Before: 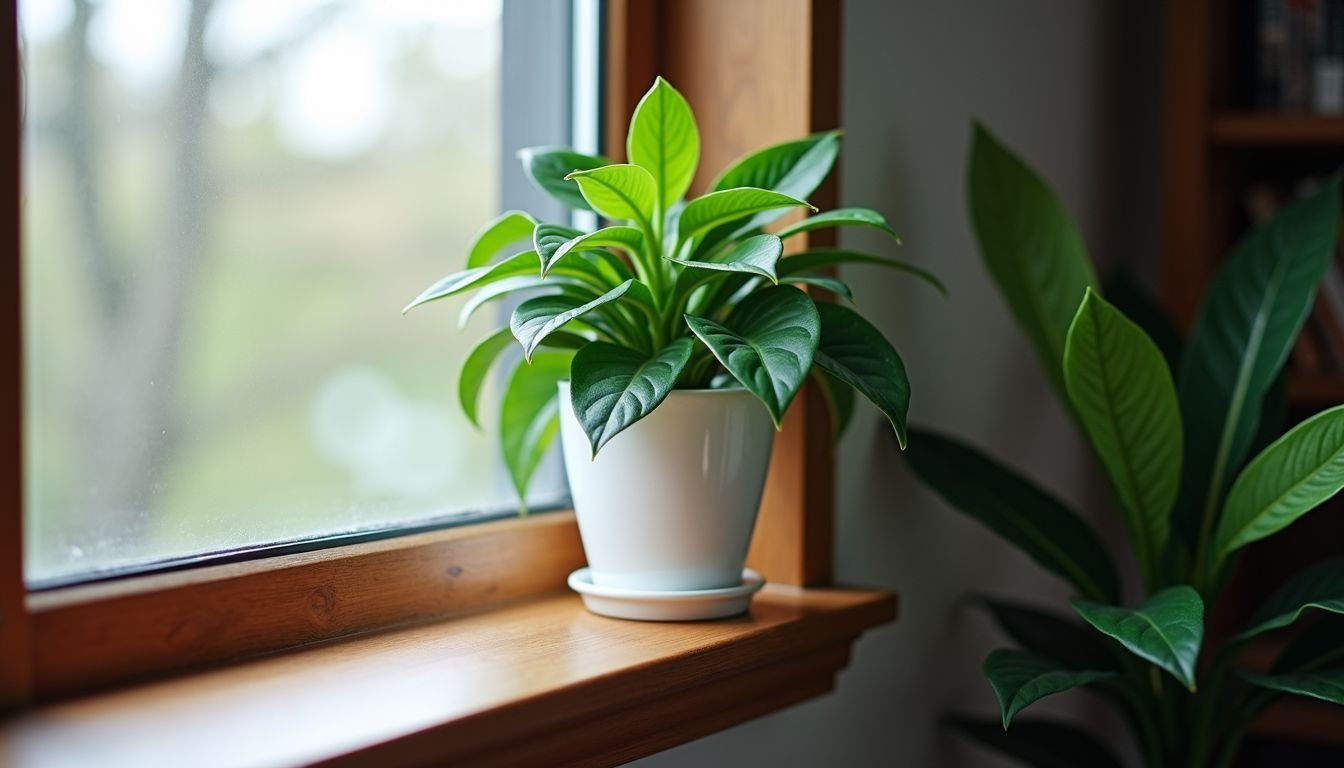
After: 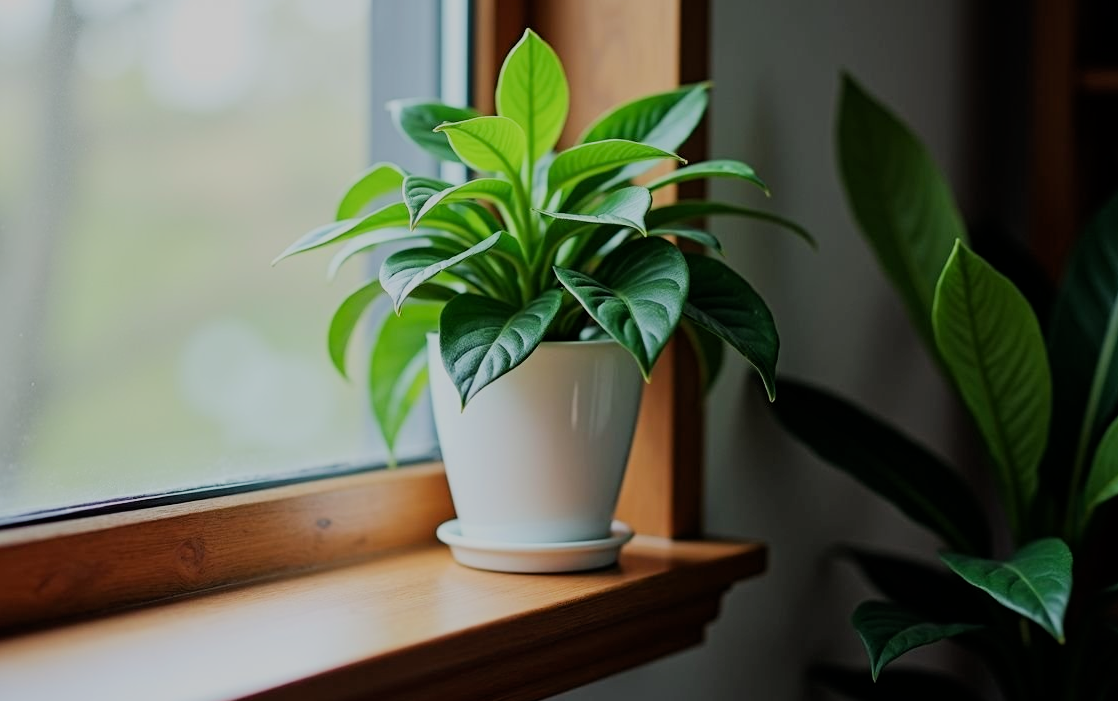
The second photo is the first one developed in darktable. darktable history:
crop: left 9.81%, top 6.269%, right 6.962%, bottom 2.352%
tone equalizer: -8 EV -0.001 EV, -7 EV 0.005 EV, -6 EV -0.02 EV, -5 EV 0.009 EV, -4 EV -0.011 EV, -3 EV 0.025 EV, -2 EV -0.049 EV, -1 EV -0.281 EV, +0 EV -0.6 EV, edges refinement/feathering 500, mask exposure compensation -1.57 EV, preserve details no
exposure: black level correction 0.001, compensate exposure bias true, compensate highlight preservation false
filmic rgb: black relative exposure -7.65 EV, white relative exposure 4.56 EV, hardness 3.61
